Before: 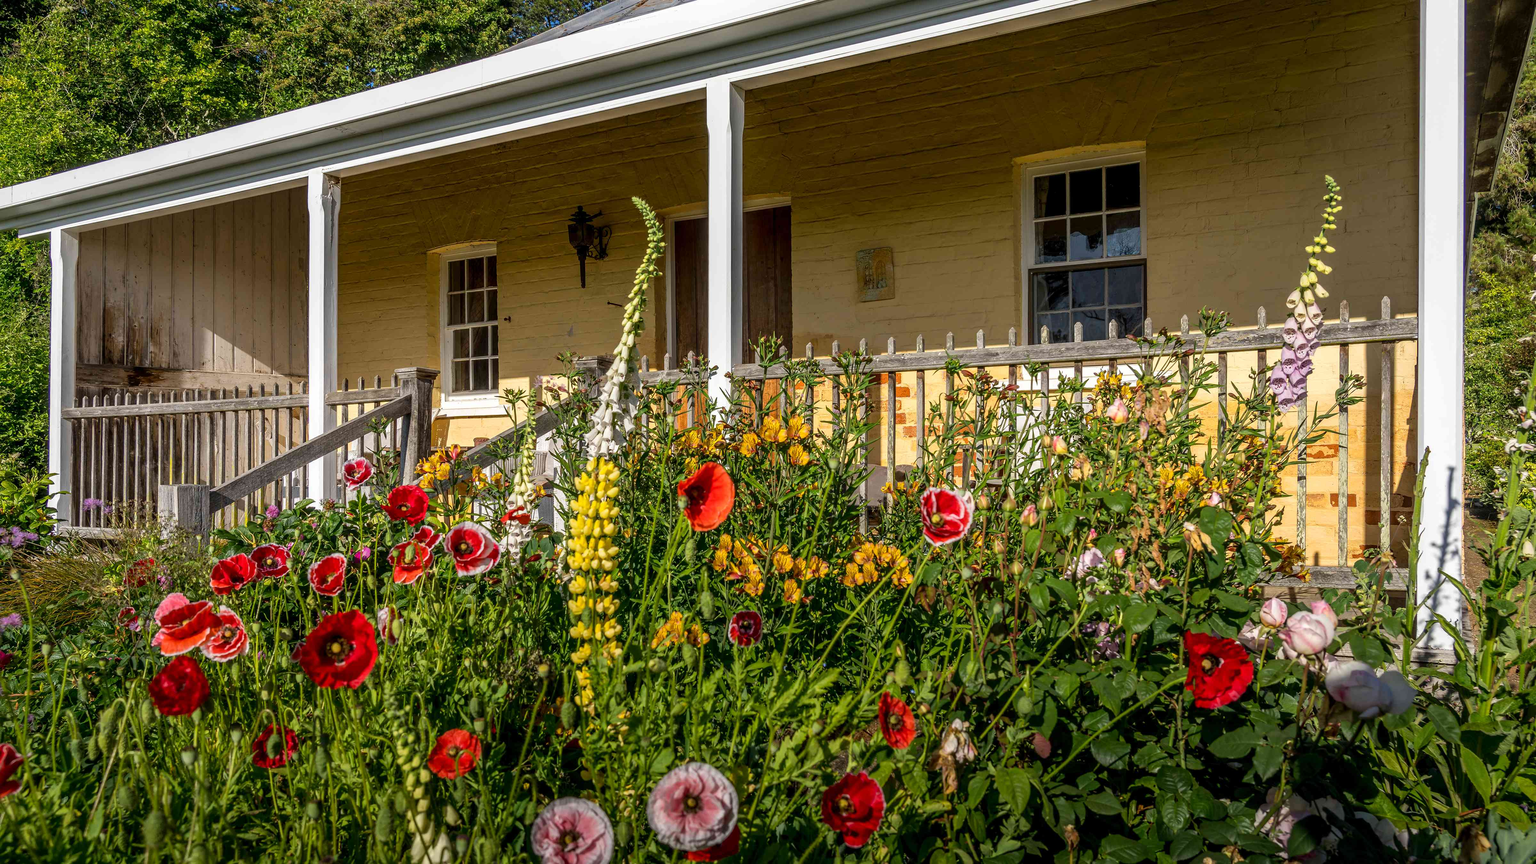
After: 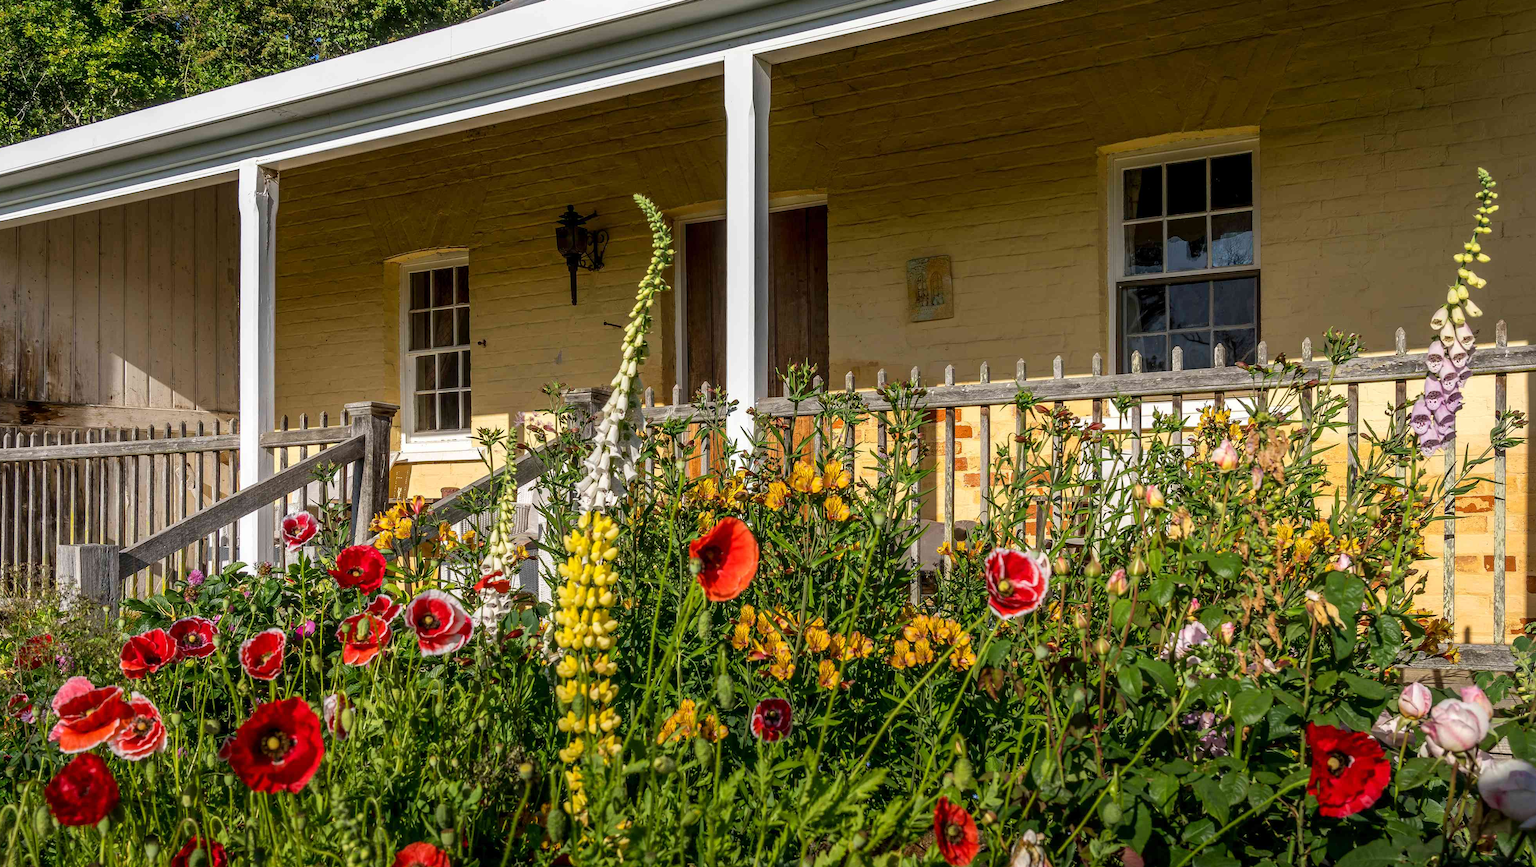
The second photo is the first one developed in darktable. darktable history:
crop and rotate: left 7.297%, top 4.377%, right 10.589%, bottom 13.21%
